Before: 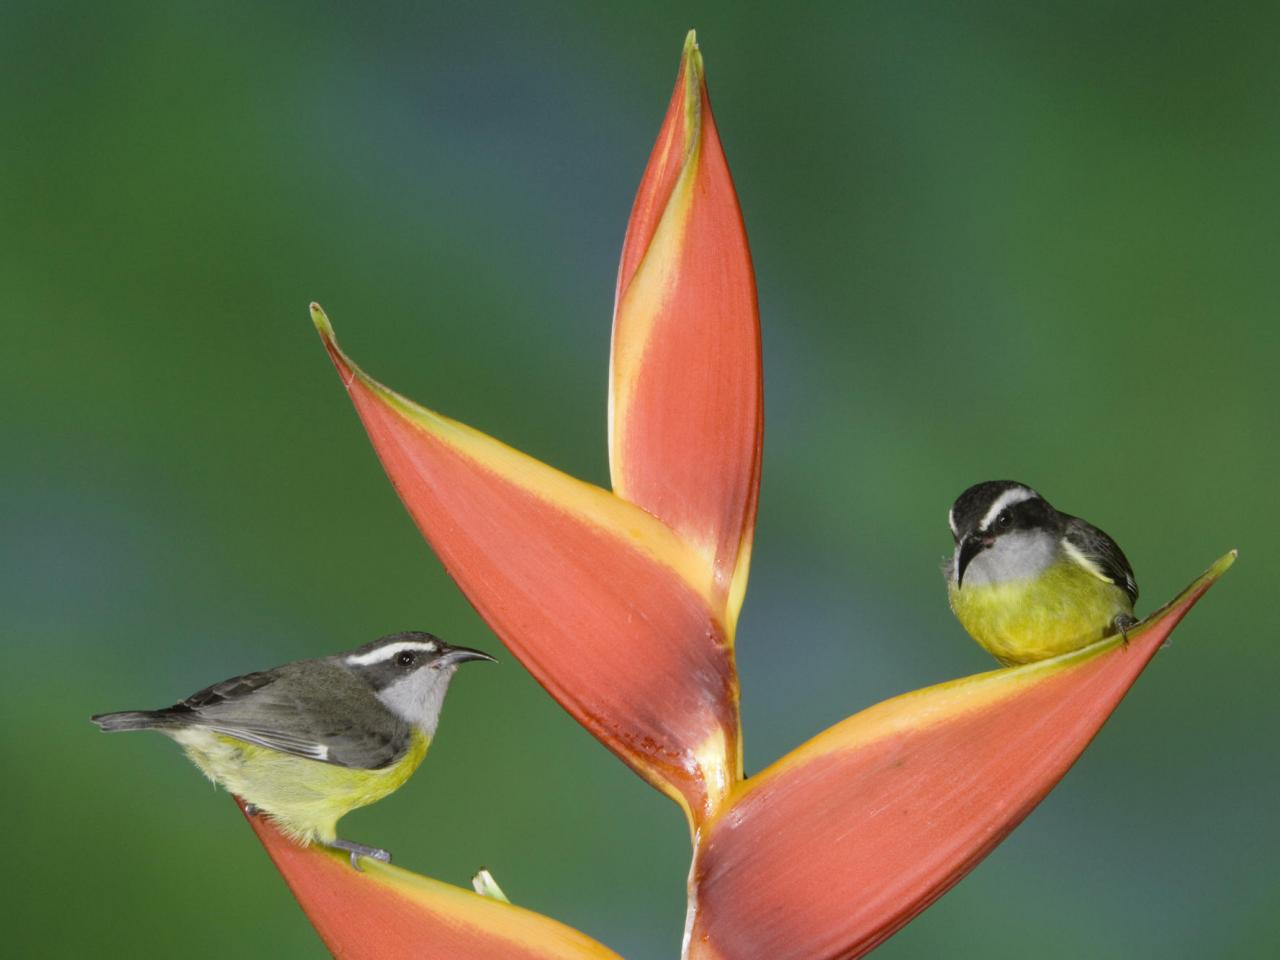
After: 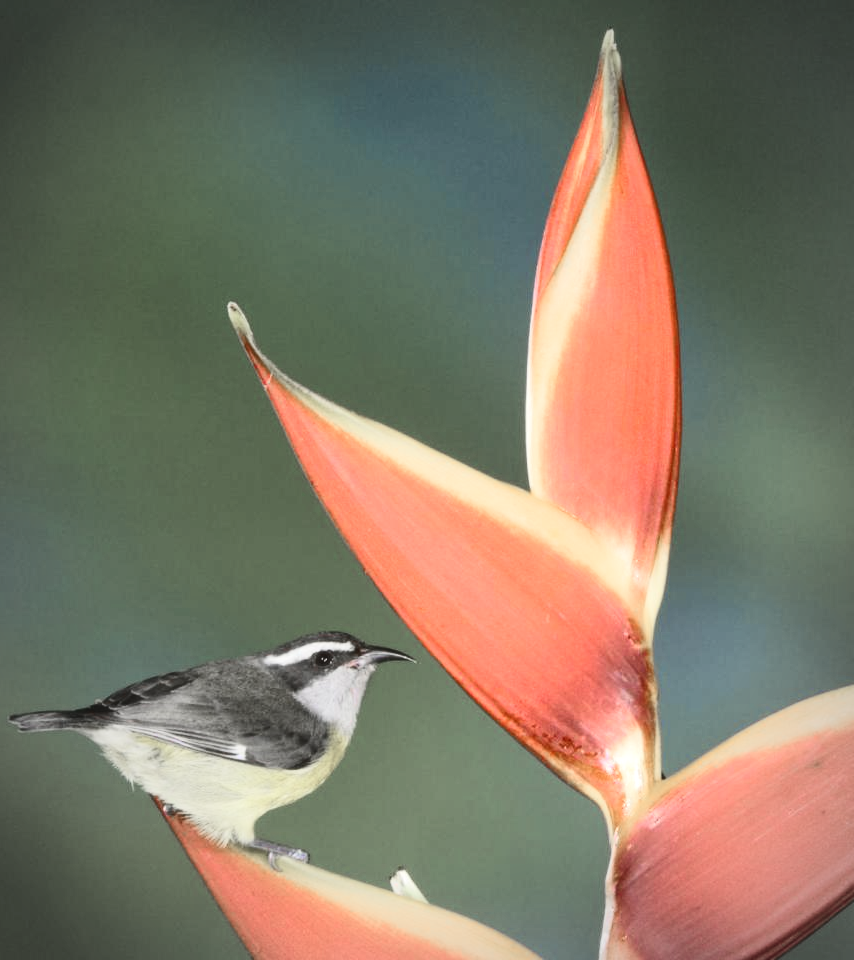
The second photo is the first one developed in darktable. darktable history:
levels: gray 50.73%
color zones: curves: ch1 [(0, 0.708) (0.088, 0.648) (0.245, 0.187) (0.429, 0.326) (0.571, 0.498) (0.714, 0.5) (0.857, 0.5) (1, 0.708)]
tone curve: curves: ch0 [(0, 0.068) (1, 0.961)], preserve colors none
tone equalizer: mask exposure compensation -0.49 EV
crop and rotate: left 6.418%, right 26.813%
exposure: black level correction 0.001, exposure 0.499 EV, compensate highlight preservation false
contrast brightness saturation: contrast 0.299
vignetting: automatic ratio true, unbound false
